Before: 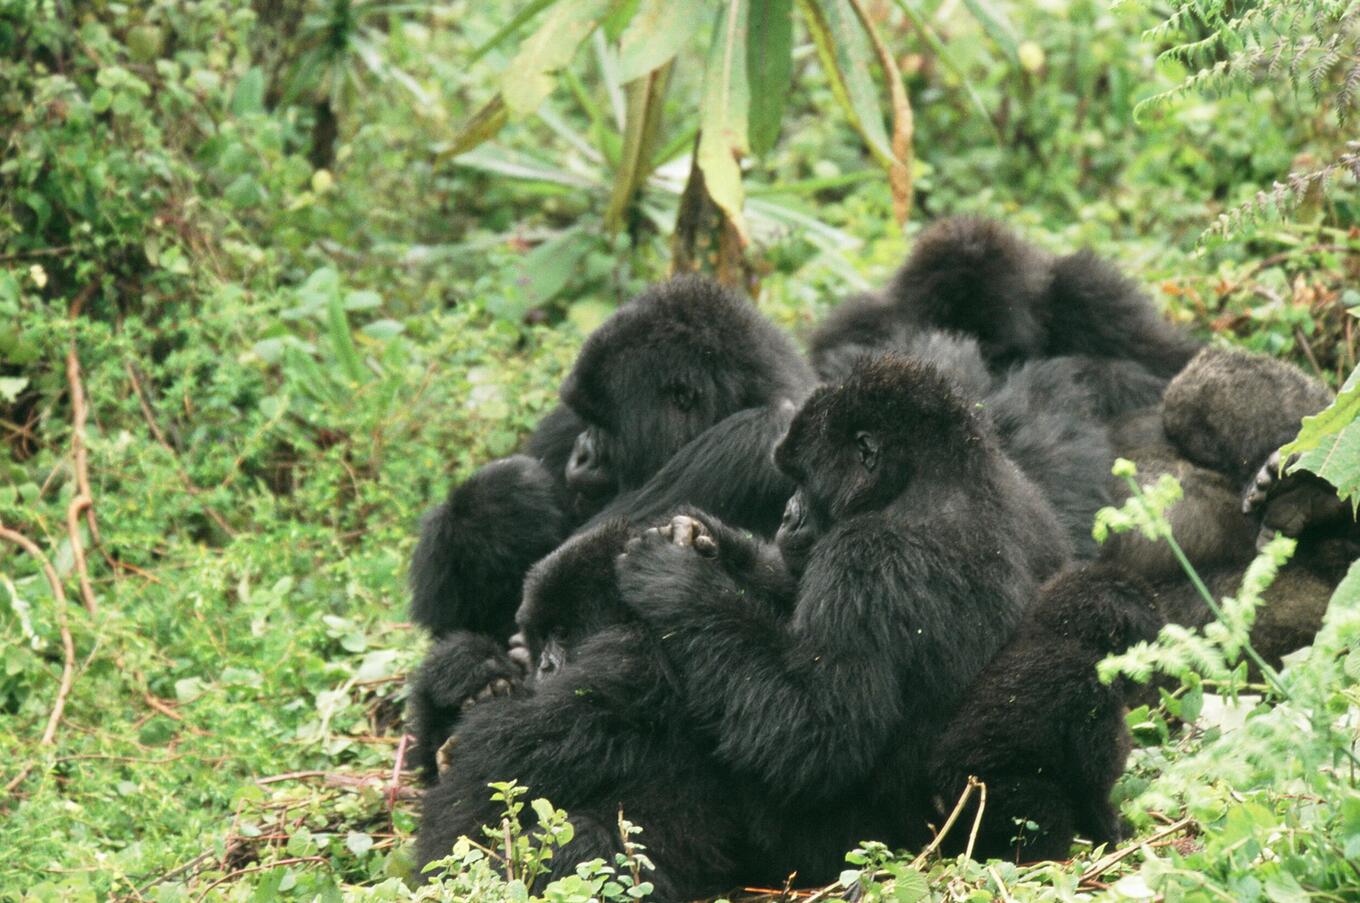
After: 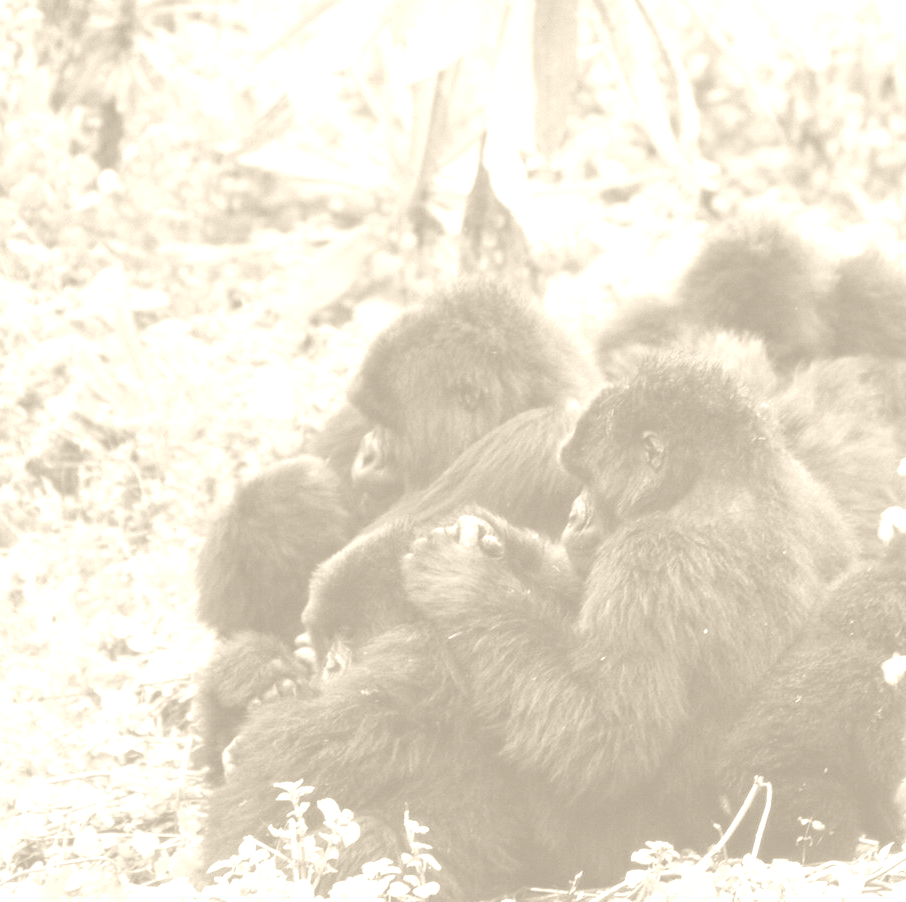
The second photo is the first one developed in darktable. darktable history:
colorize: hue 36°, saturation 71%, lightness 80.79%
crop and rotate: left 15.754%, right 17.579%
